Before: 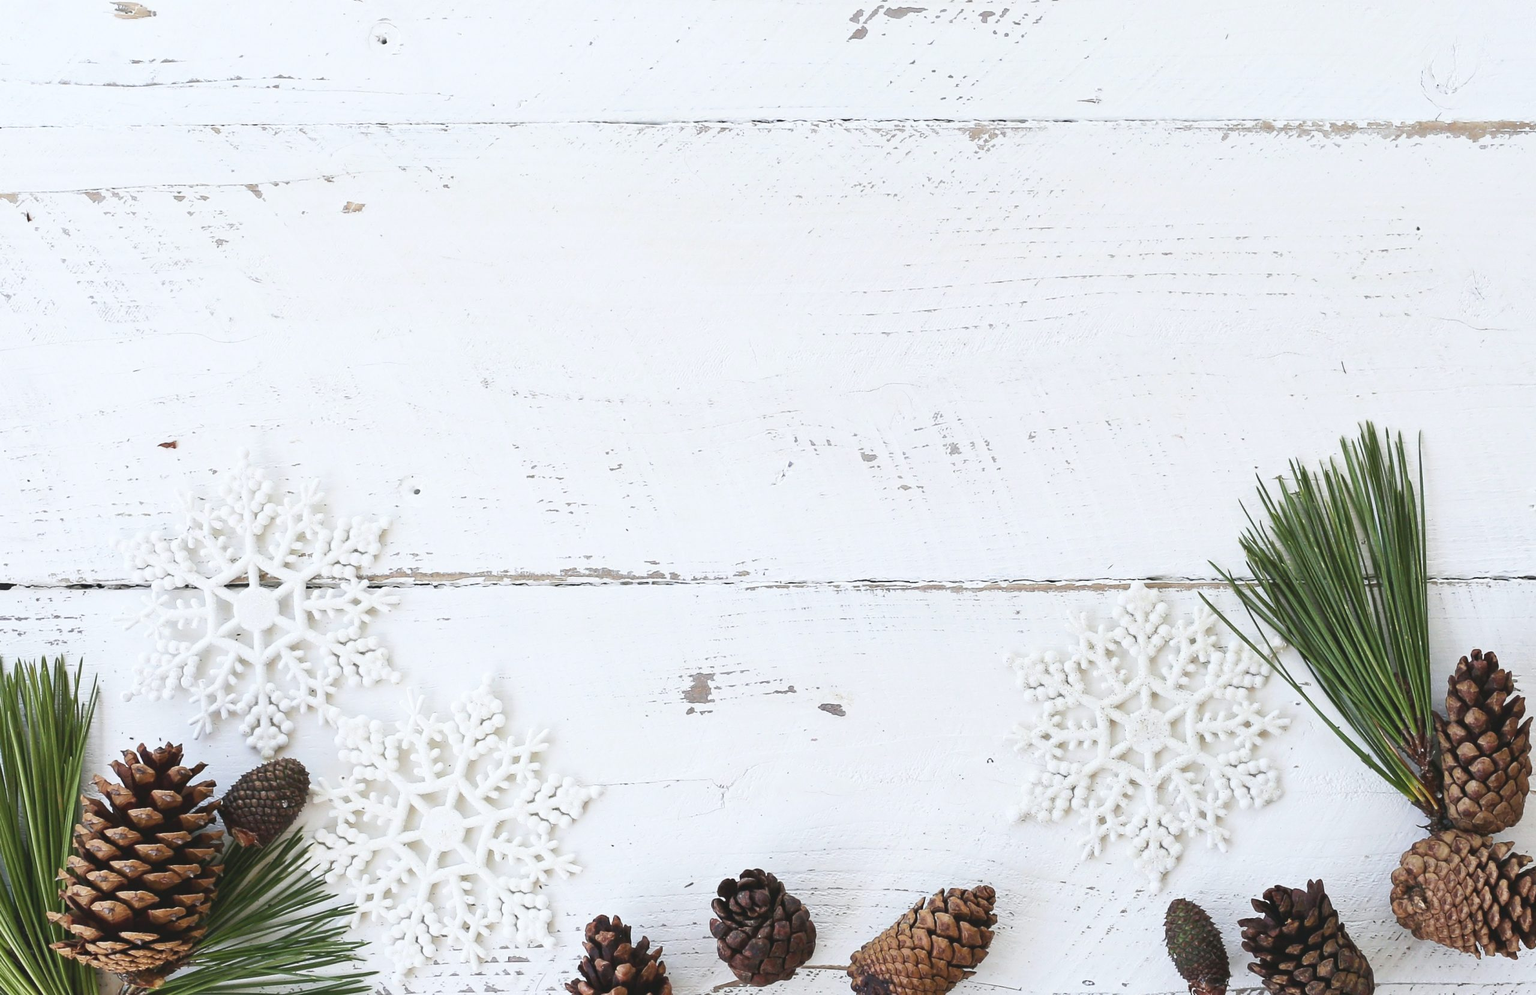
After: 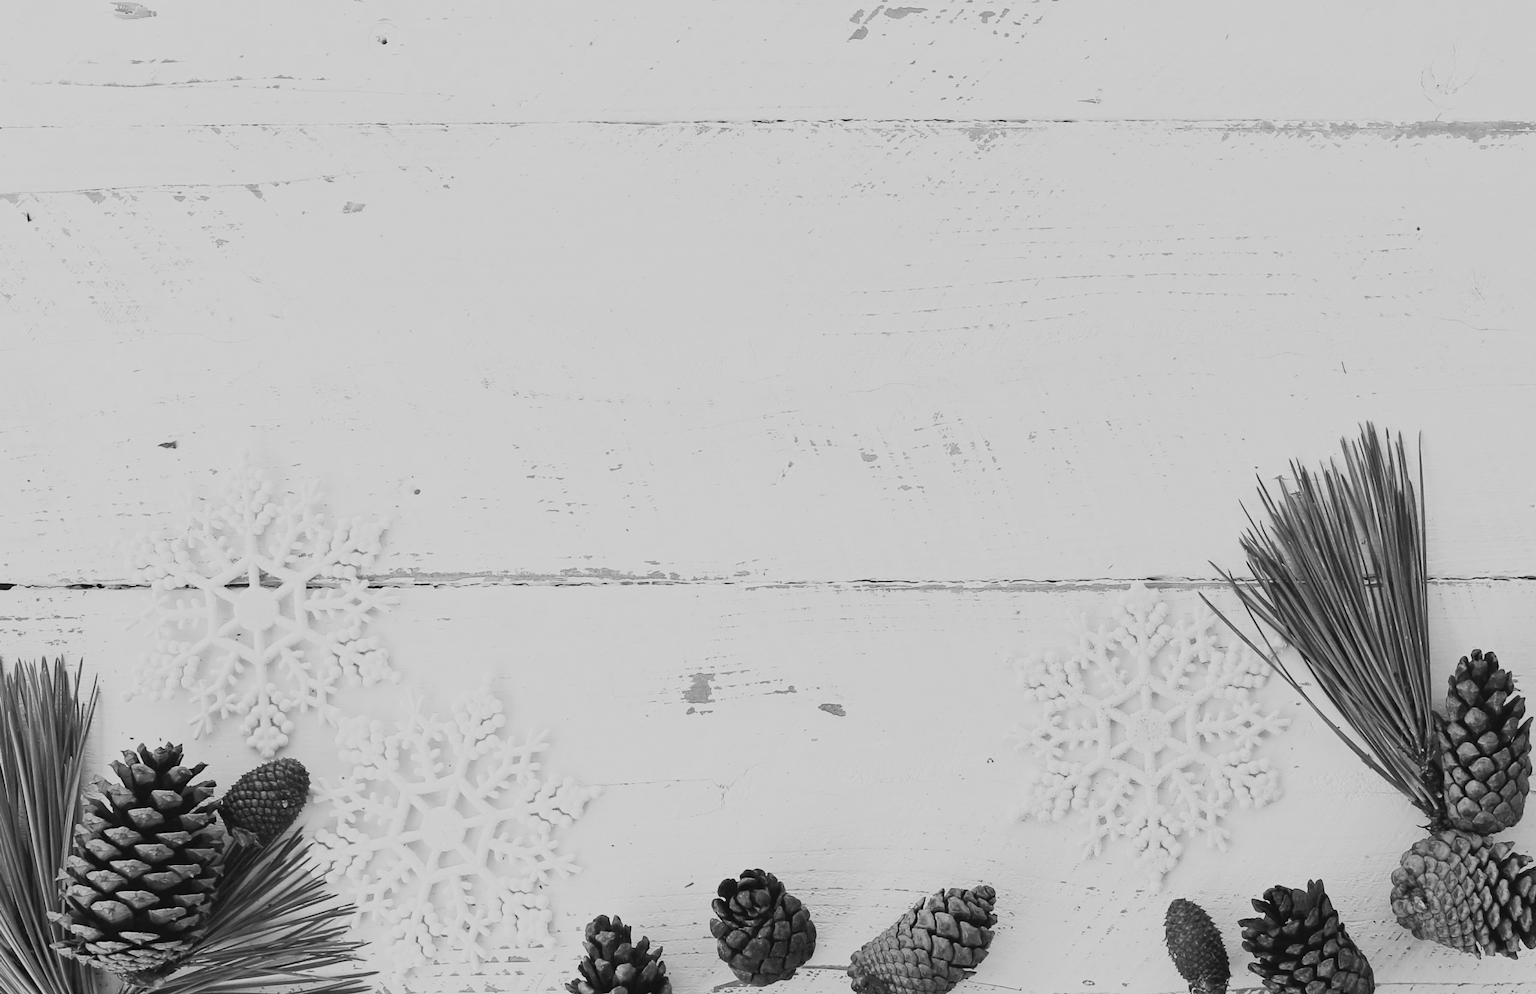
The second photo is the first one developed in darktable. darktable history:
filmic rgb: black relative exposure -16 EV, white relative exposure 6.12 EV, hardness 5.22
monochrome: on, module defaults
